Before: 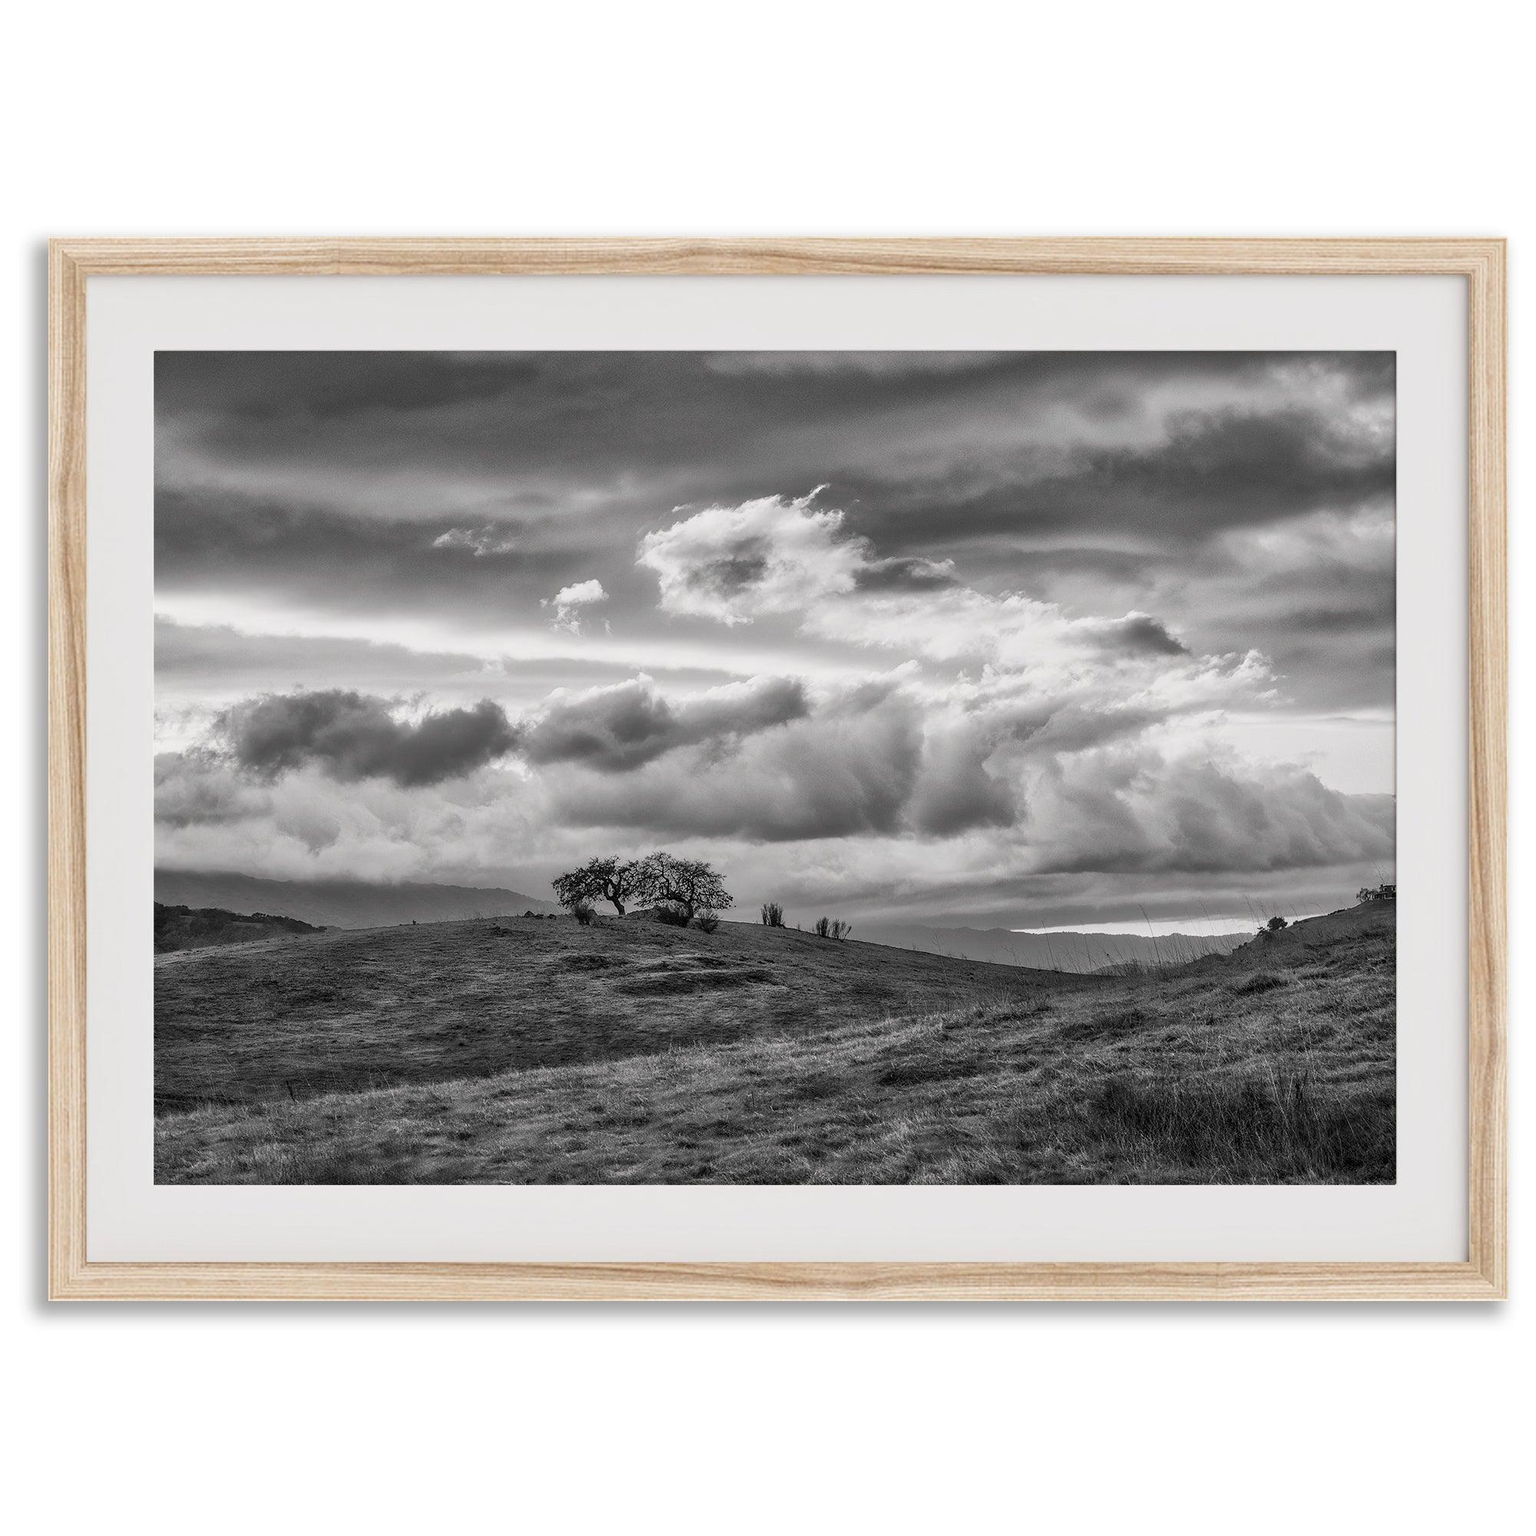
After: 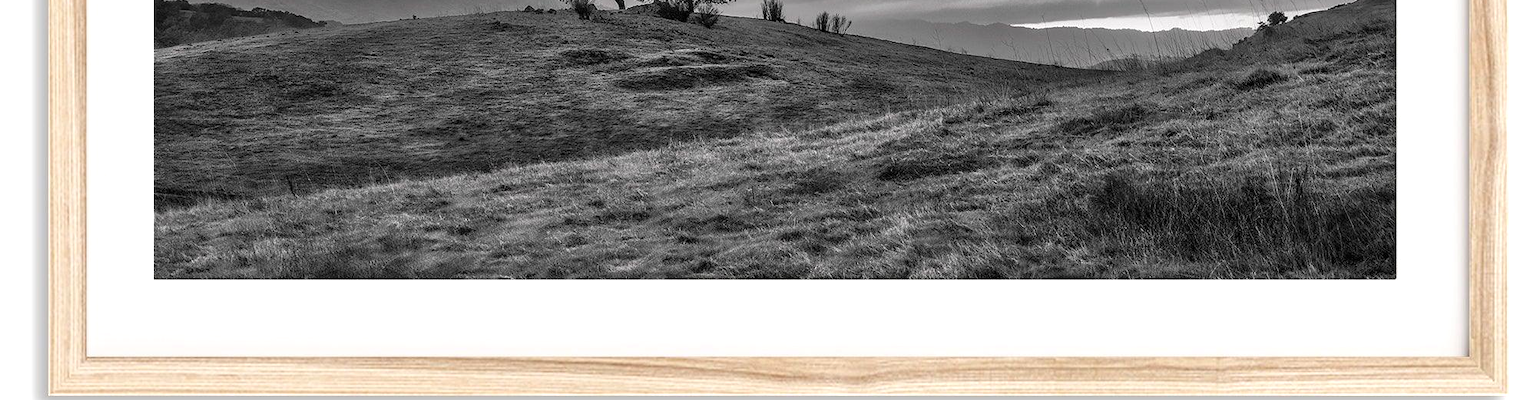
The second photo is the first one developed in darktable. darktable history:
crop and rotate: top 58.982%, bottom 14.949%
tone equalizer: -8 EV -0.377 EV, -7 EV -0.412 EV, -6 EV -0.367 EV, -5 EV -0.26 EV, -3 EV 0.234 EV, -2 EV 0.363 EV, -1 EV 0.375 EV, +0 EV 0.428 EV
